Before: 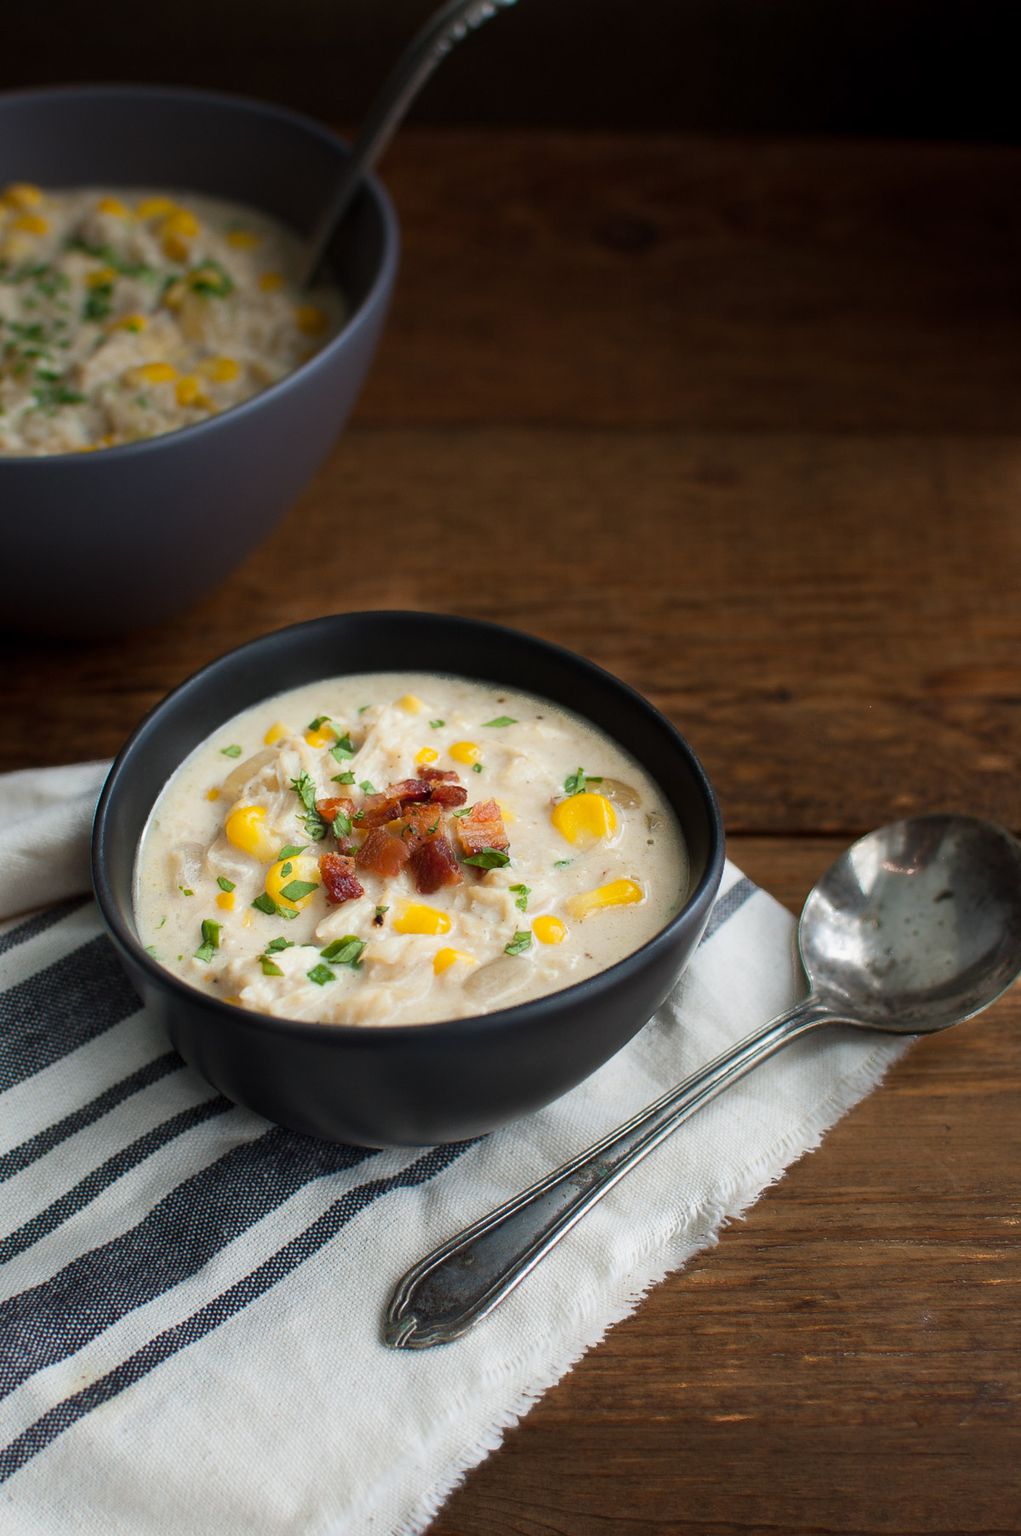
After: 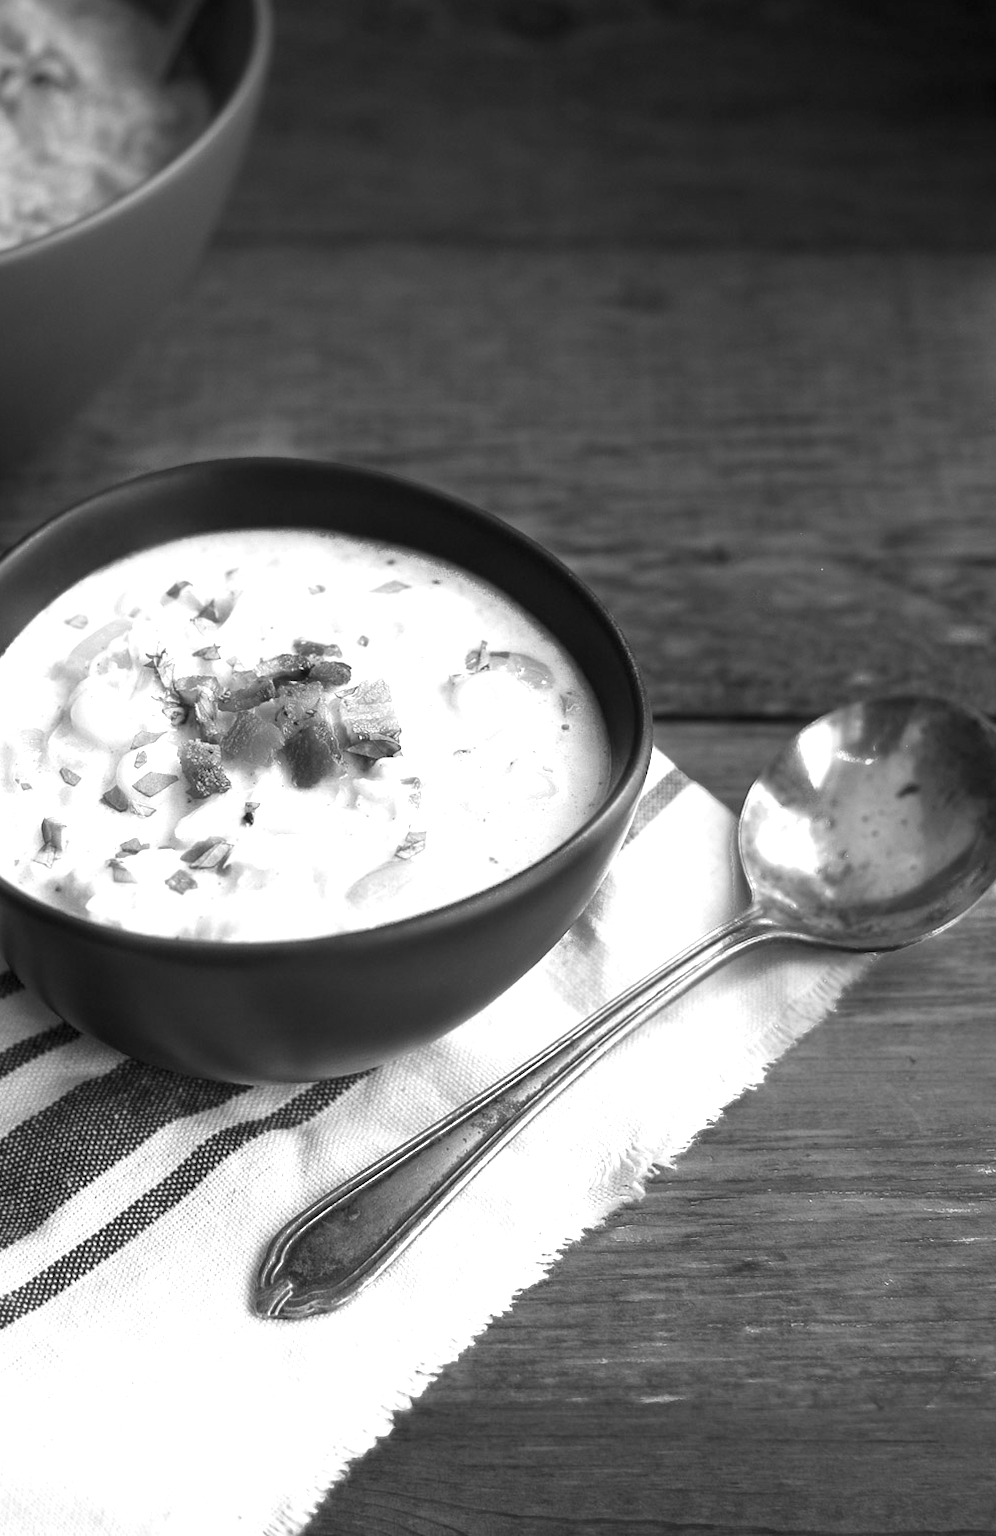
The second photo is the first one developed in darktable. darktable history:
exposure: black level correction 0, exposure 1.2 EV, compensate highlight preservation false
white balance: red 1, blue 1
crop: left 16.315%, top 14.246%
monochrome: a -74.22, b 78.2
